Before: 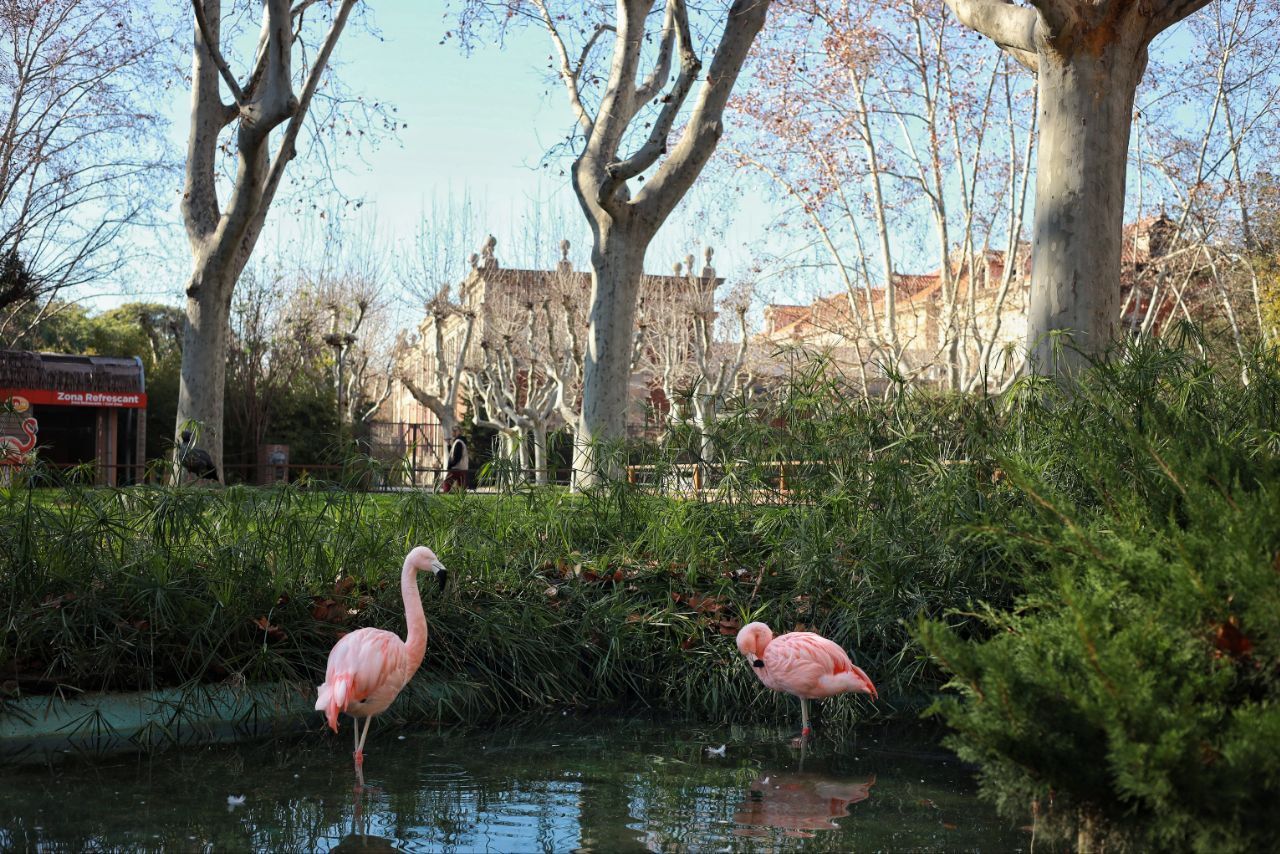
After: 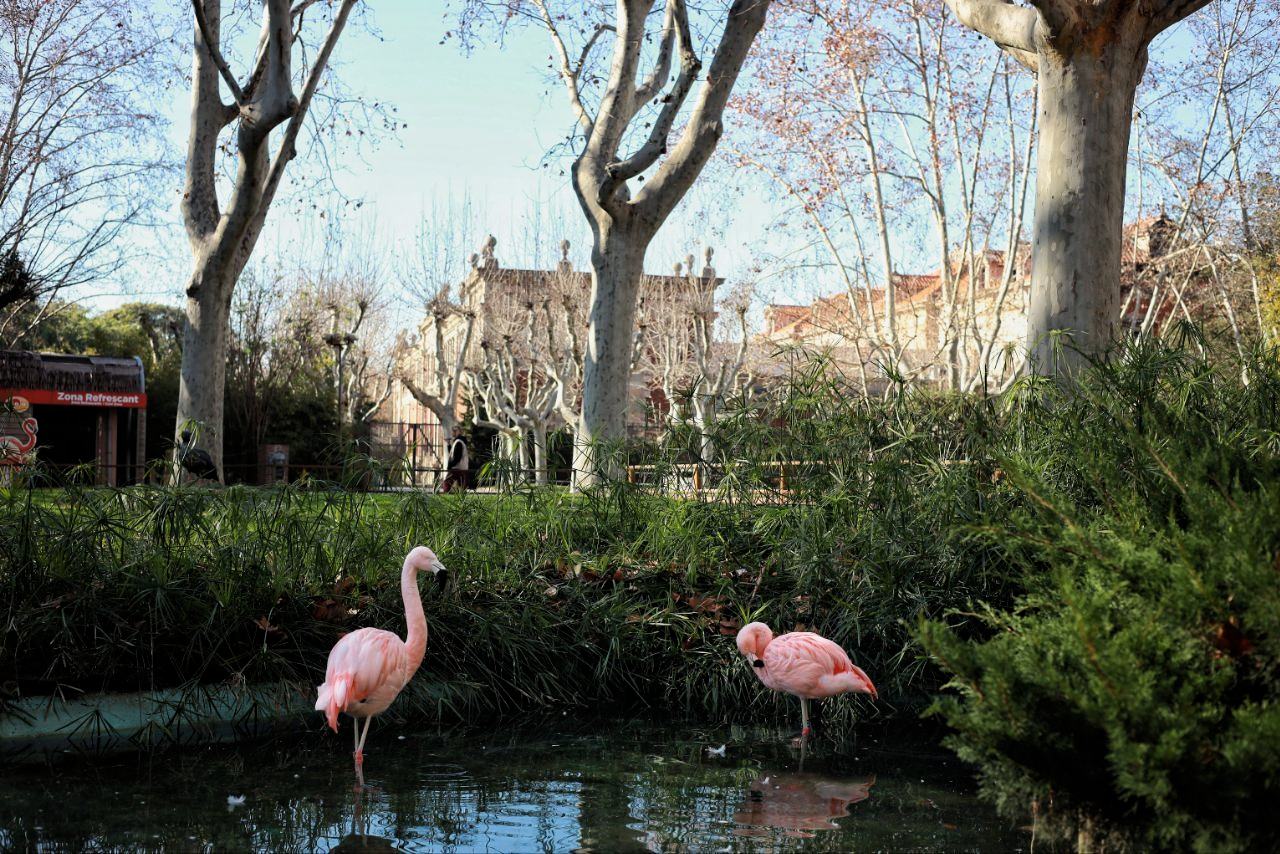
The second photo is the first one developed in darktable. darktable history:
white balance: emerald 1
filmic rgb: black relative exposure -12.8 EV, white relative exposure 2.8 EV, threshold 3 EV, target black luminance 0%, hardness 8.54, latitude 70.41%, contrast 1.133, shadows ↔ highlights balance -0.395%, color science v4 (2020), enable highlight reconstruction true
